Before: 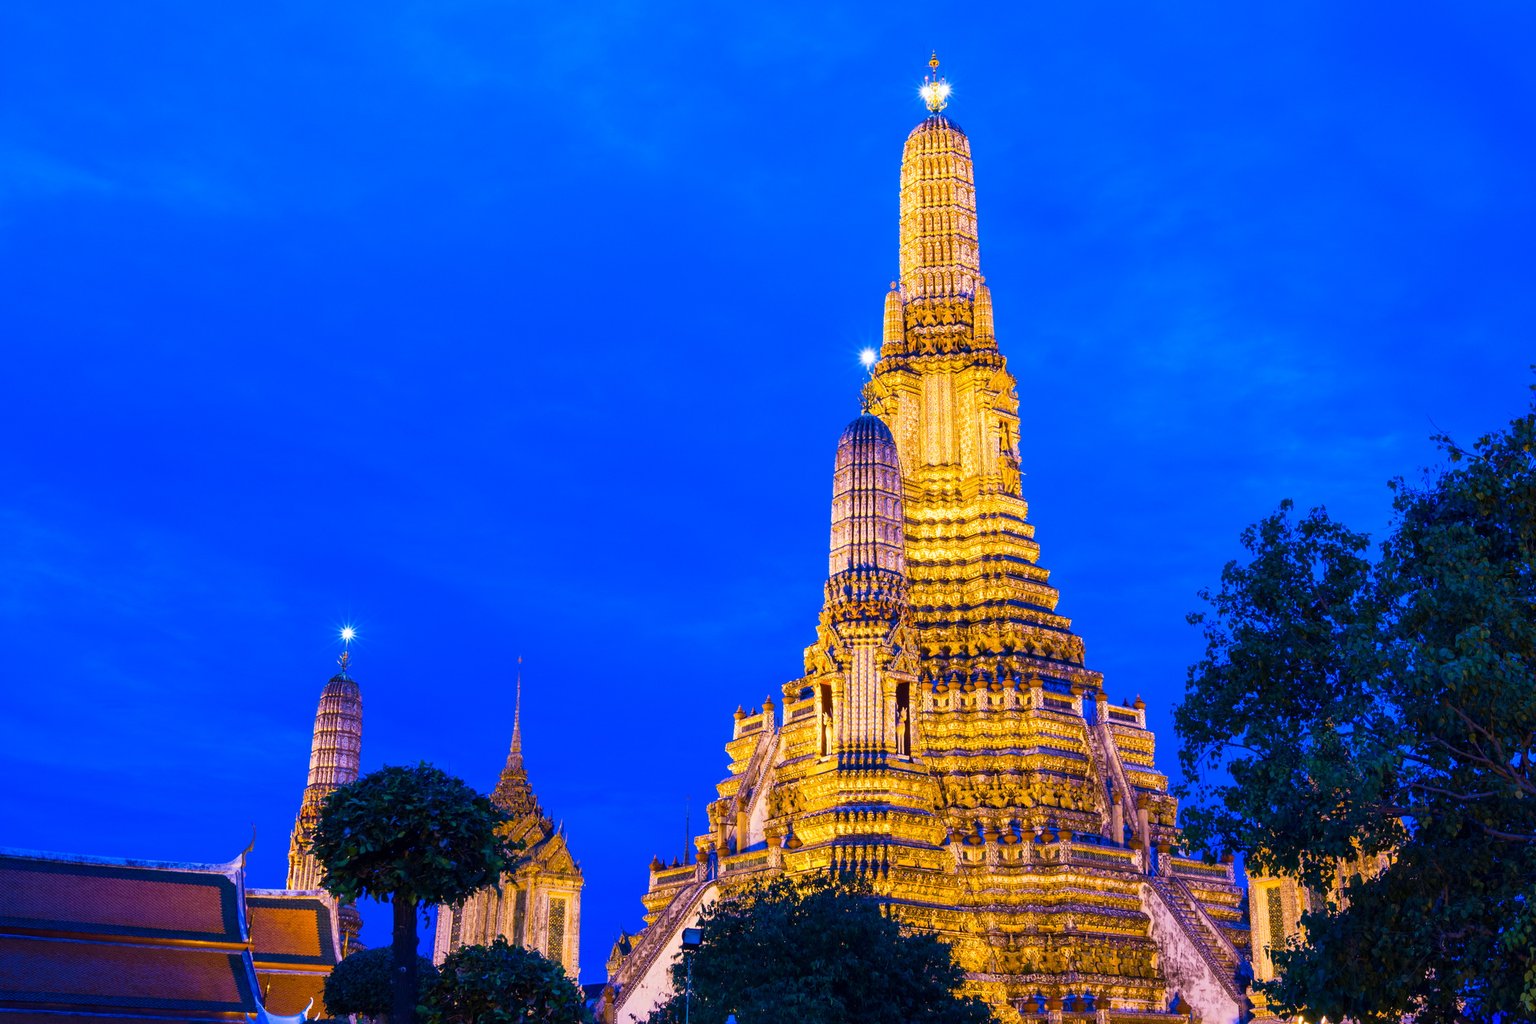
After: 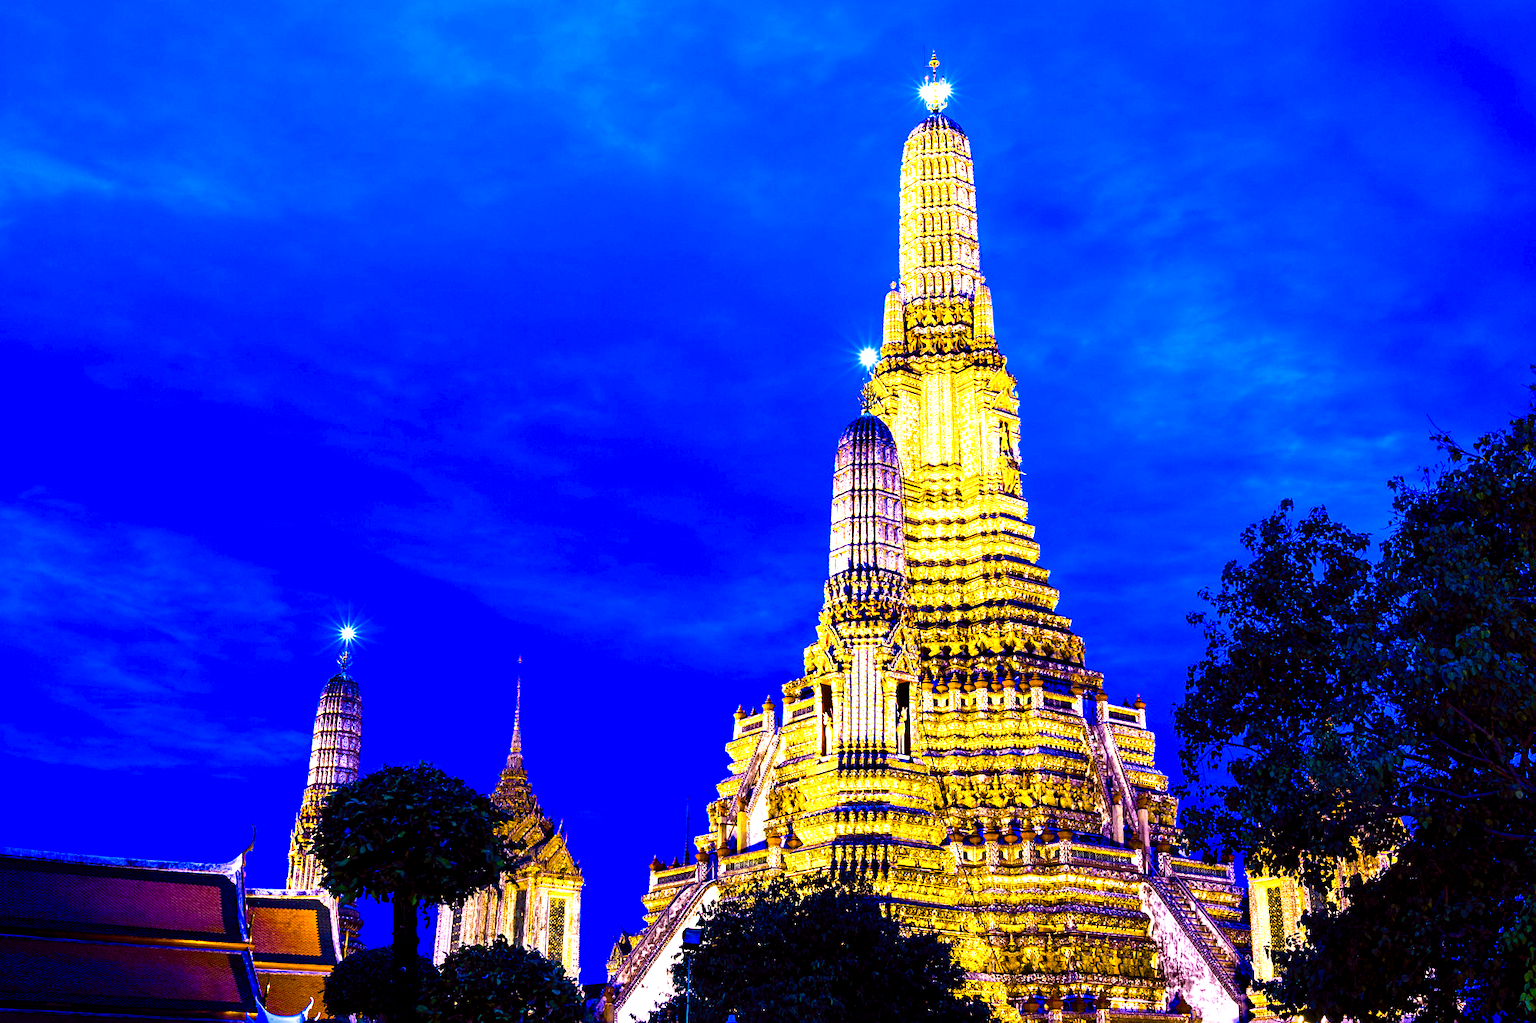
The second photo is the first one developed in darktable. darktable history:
sharpen: amount 0.2
rotate and perspective: automatic cropping off
color balance rgb: shadows lift › luminance -7.7%, shadows lift › chroma 2.13%, shadows lift › hue 200.79°, power › luminance -7.77%, power › chroma 2.27%, power › hue 220.69°, highlights gain › luminance 15.15%, highlights gain › chroma 4%, highlights gain › hue 209.35°, global offset › luminance -0.21%, global offset › chroma 0.27%, perceptual saturation grading › global saturation 24.42%, perceptual saturation grading › highlights -24.42%, perceptual saturation grading › mid-tones 24.42%, perceptual saturation grading › shadows 40%, perceptual brilliance grading › global brilliance -5%, perceptual brilliance grading › highlights 24.42%, perceptual brilliance grading › mid-tones 7%, perceptual brilliance grading › shadows -5%
tone curve: curves: ch0 [(0, 0) (0.003, 0.002) (0.011, 0.006) (0.025, 0.014) (0.044, 0.025) (0.069, 0.039) (0.1, 0.056) (0.136, 0.086) (0.177, 0.129) (0.224, 0.183) (0.277, 0.247) (0.335, 0.318) (0.399, 0.395) (0.468, 0.48) (0.543, 0.571) (0.623, 0.668) (0.709, 0.773) (0.801, 0.873) (0.898, 0.978) (1, 1)], preserve colors none
exposure: exposure 0.191 EV, compensate highlight preservation false
